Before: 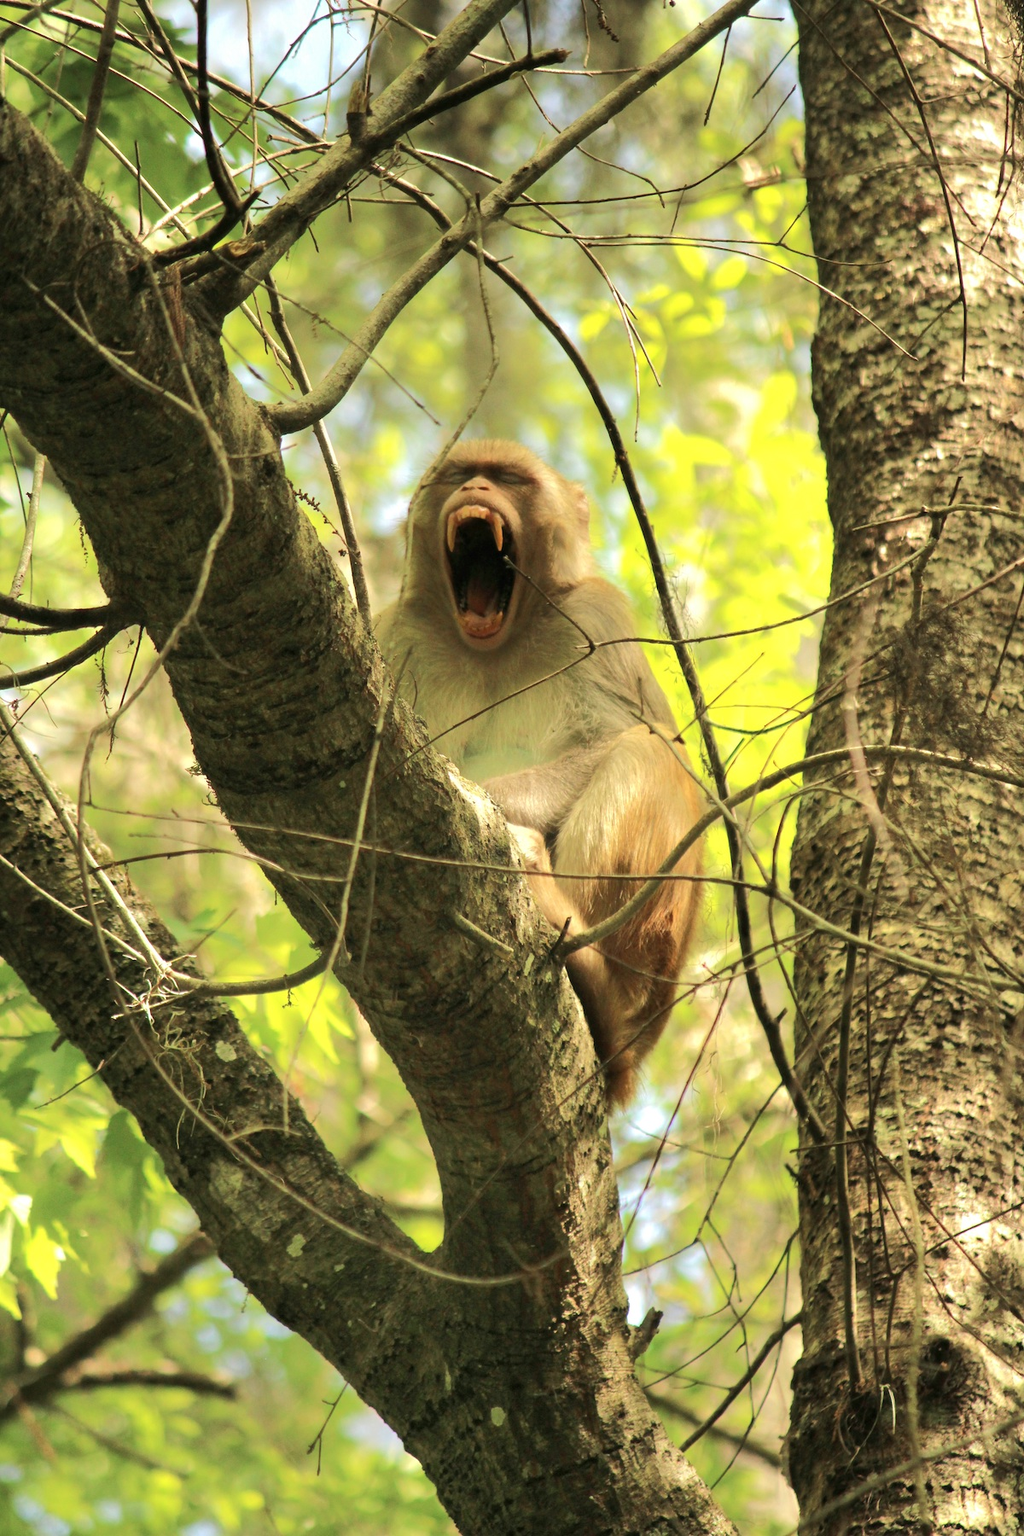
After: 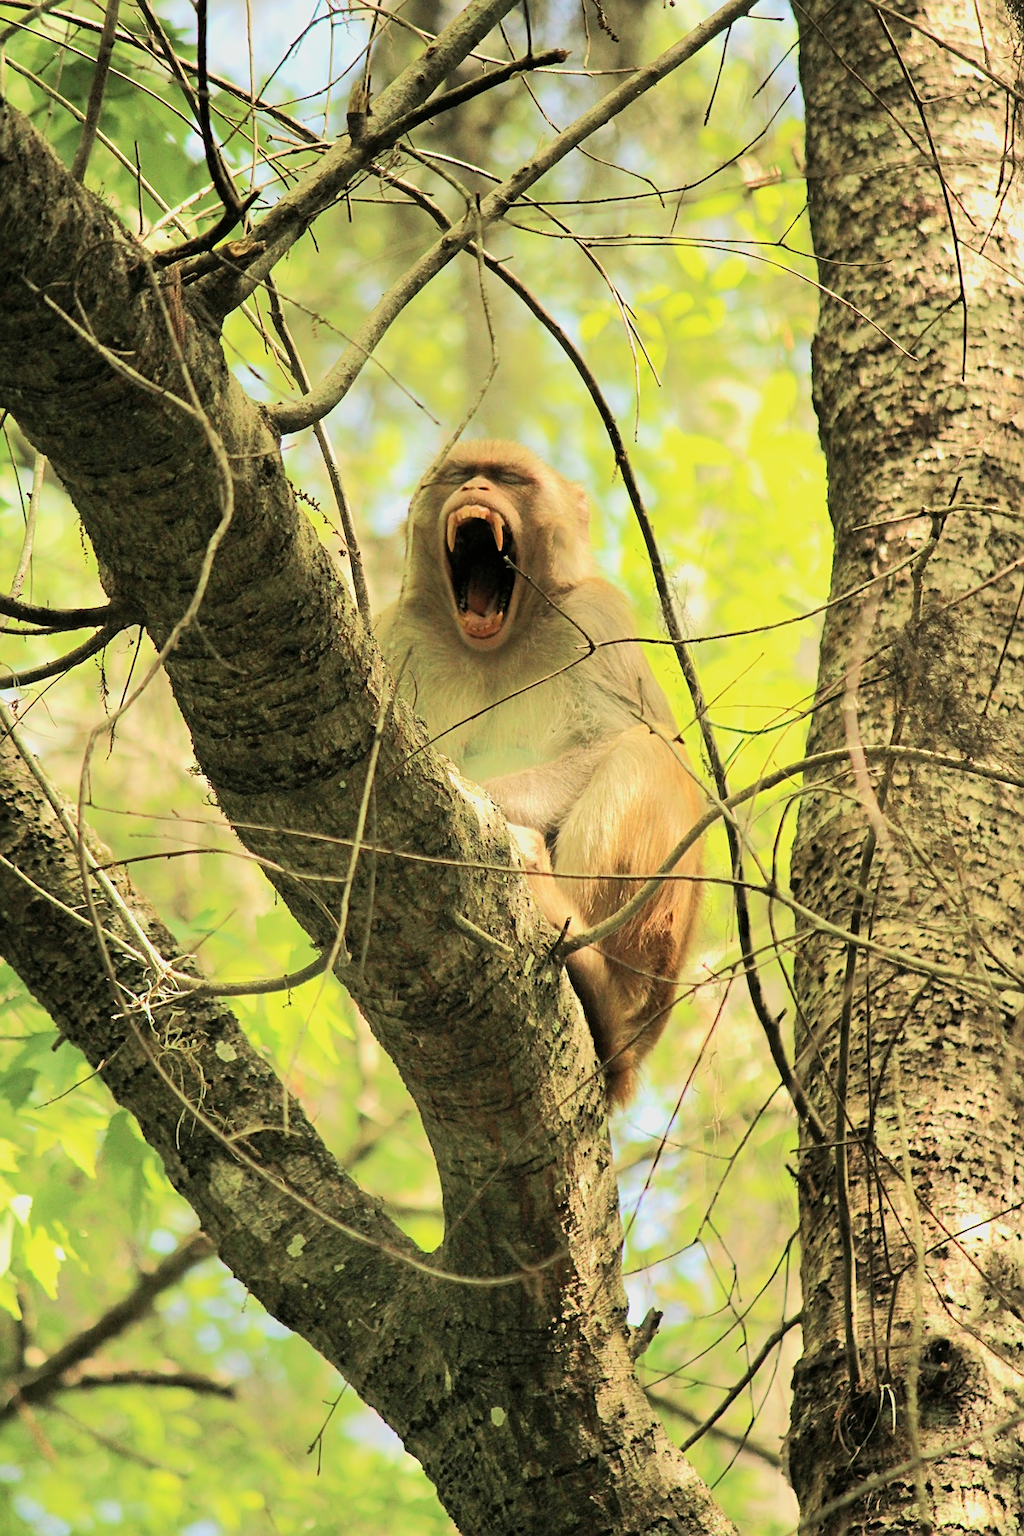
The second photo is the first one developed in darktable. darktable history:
filmic rgb: black relative exposure -7.65 EV, white relative exposure 4.56 EV, hardness 3.61, color science v6 (2022)
exposure: black level correction 0, exposure 0.7 EV, compensate exposure bias true, compensate highlight preservation false
sharpen: on, module defaults
